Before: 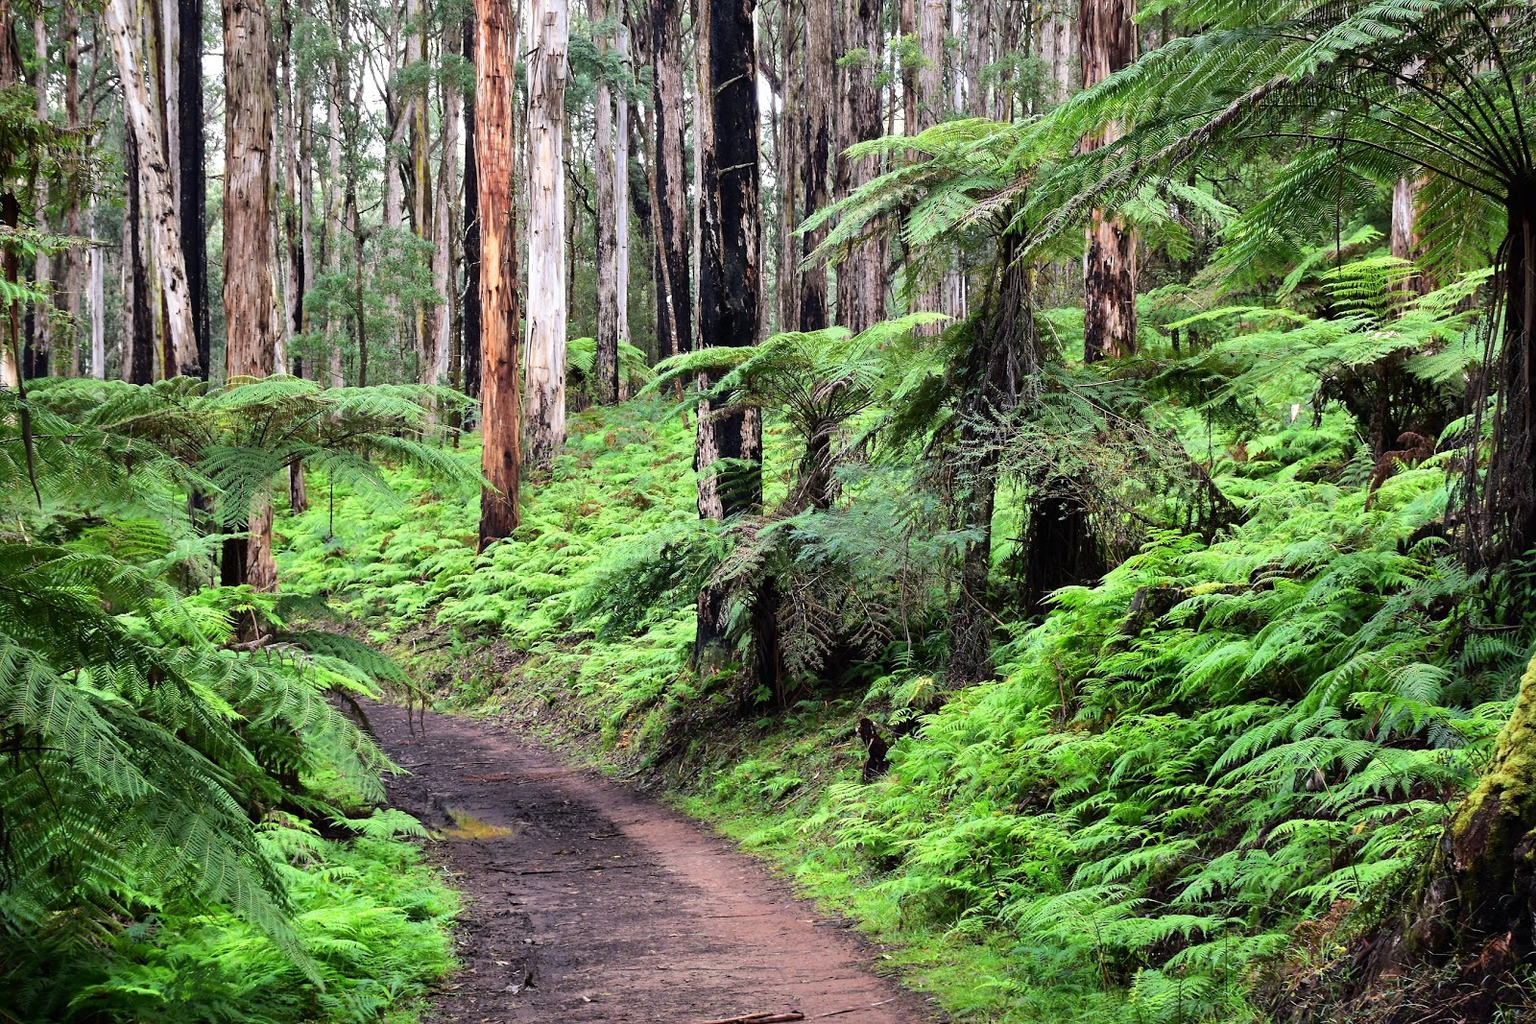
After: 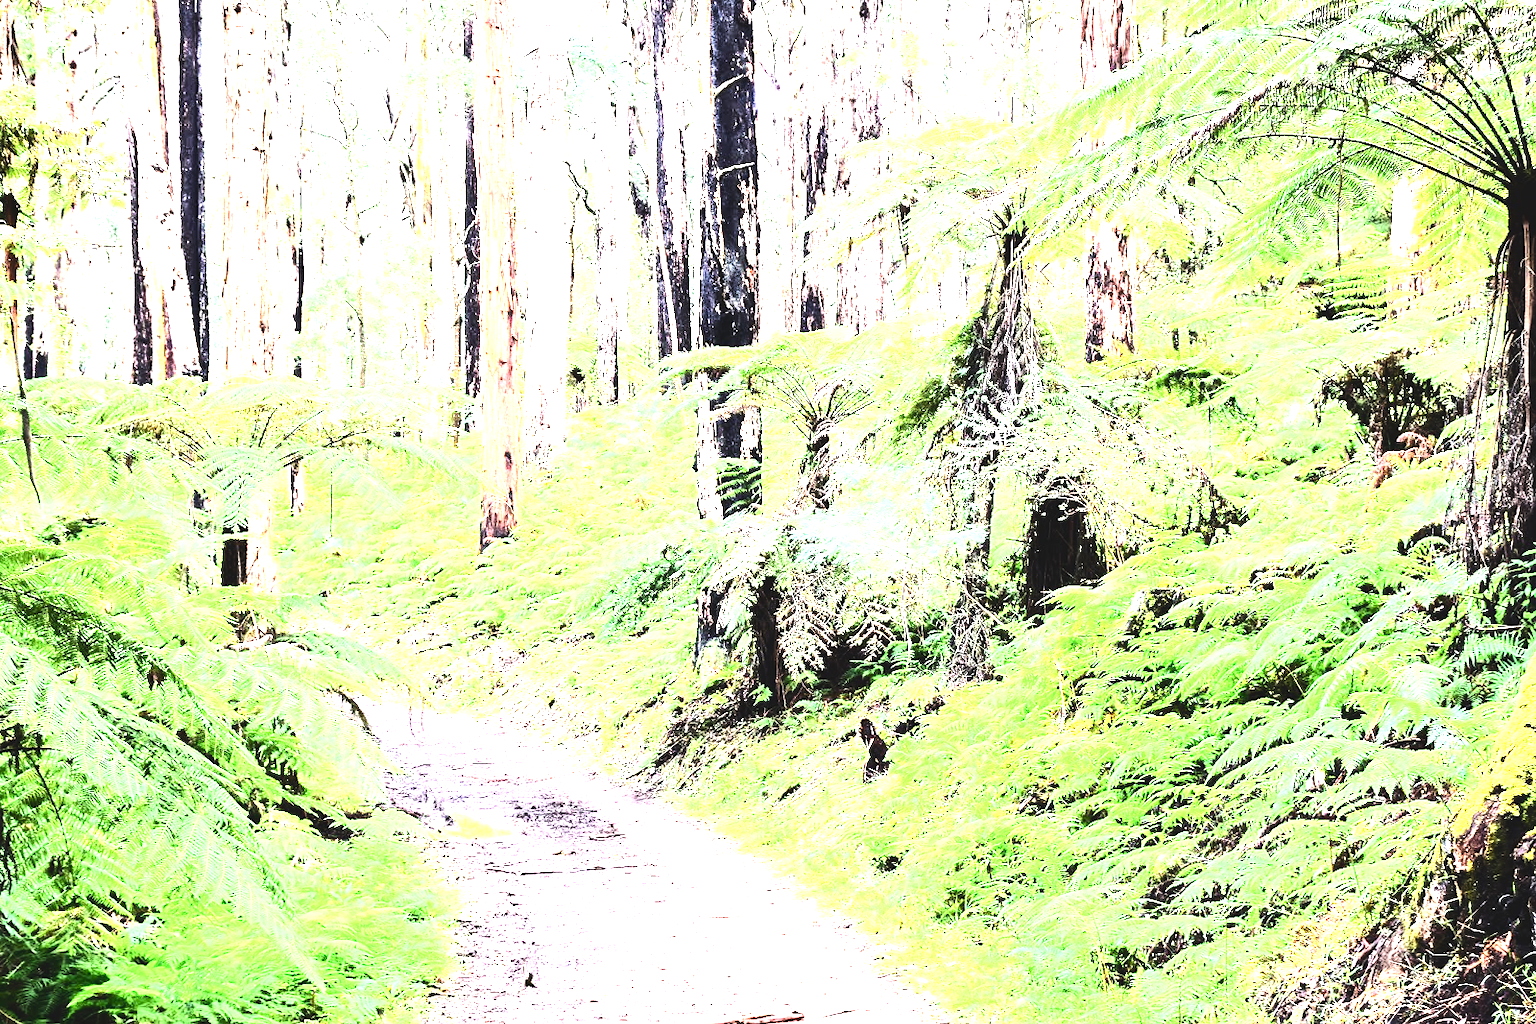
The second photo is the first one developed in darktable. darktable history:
tone equalizer: -7 EV 0.143 EV, -6 EV 0.613 EV, -5 EV 1.15 EV, -4 EV 1.3 EV, -3 EV 1.12 EV, -2 EV 0.6 EV, -1 EV 0.152 EV, edges refinement/feathering 500, mask exposure compensation -1.57 EV, preserve details no
exposure: black level correction 0, exposure 1.461 EV, compensate highlight preservation false
base curve: curves: ch0 [(0, 0) (0.007, 0.004) (0.027, 0.03) (0.046, 0.07) (0.207, 0.54) (0.442, 0.872) (0.673, 0.972) (1, 1)]
tone curve: curves: ch0 [(0, 0.081) (0.483, 0.453) (0.881, 0.992)], color space Lab, independent channels, preserve colors none
